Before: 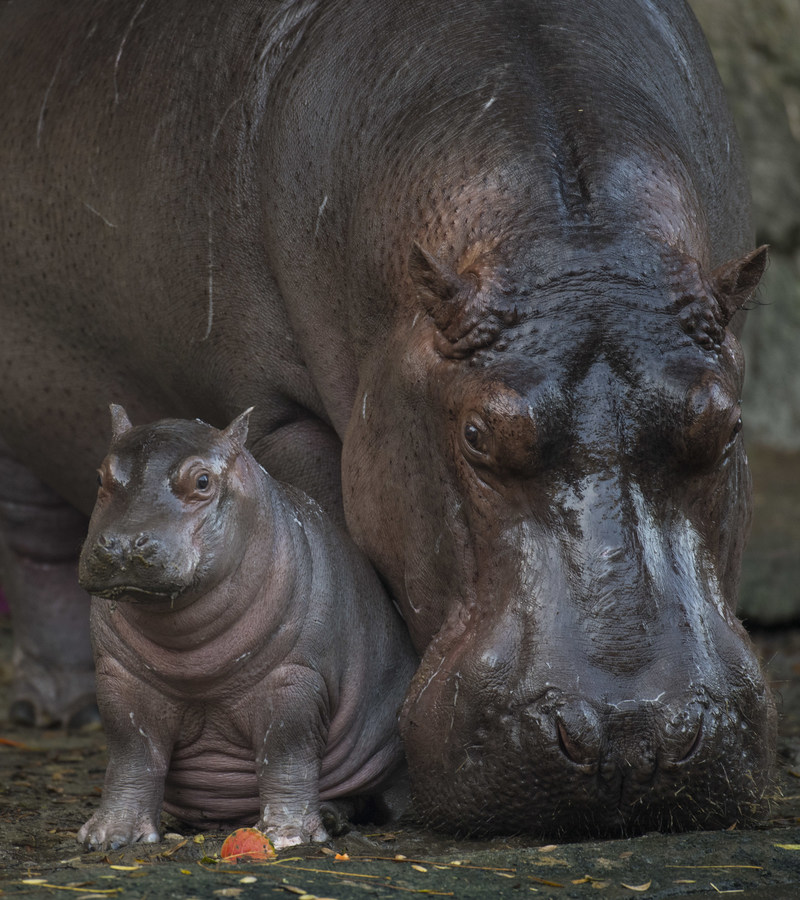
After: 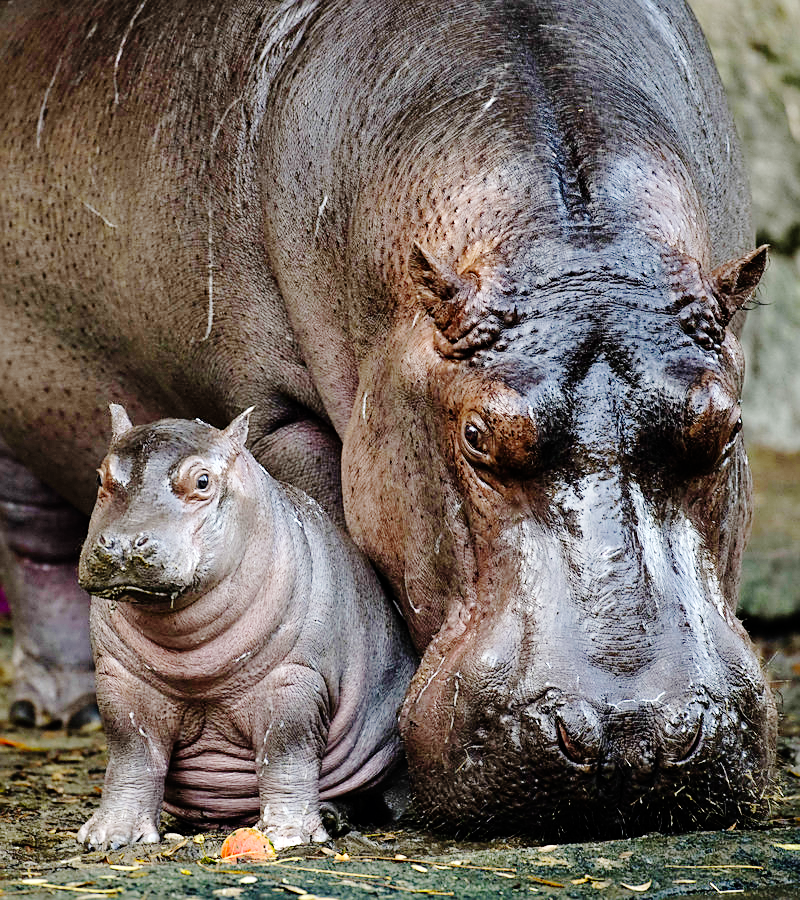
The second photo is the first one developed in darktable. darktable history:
exposure: black level correction 0, exposure 0.899 EV, compensate highlight preservation false
local contrast: mode bilateral grid, contrast 100, coarseness 99, detail 109%, midtone range 0.2
base curve: curves: ch0 [(0, 0) (0.036, 0.01) (0.123, 0.254) (0.258, 0.504) (0.507, 0.748) (1, 1)], preserve colors none
sharpen: on, module defaults
